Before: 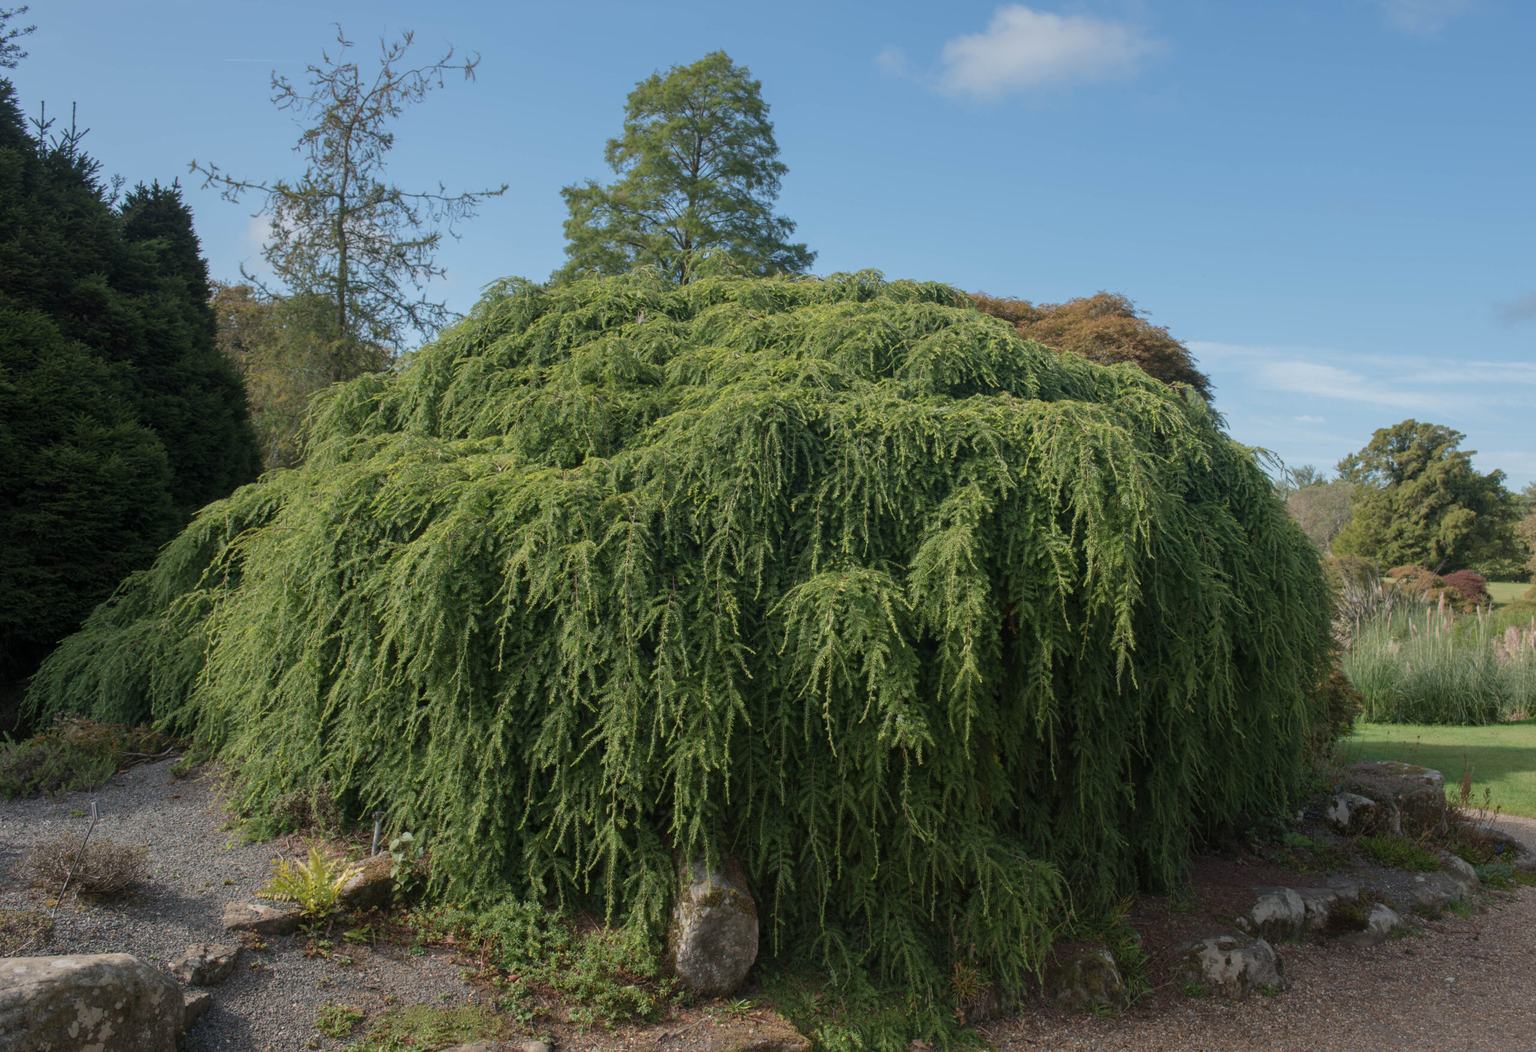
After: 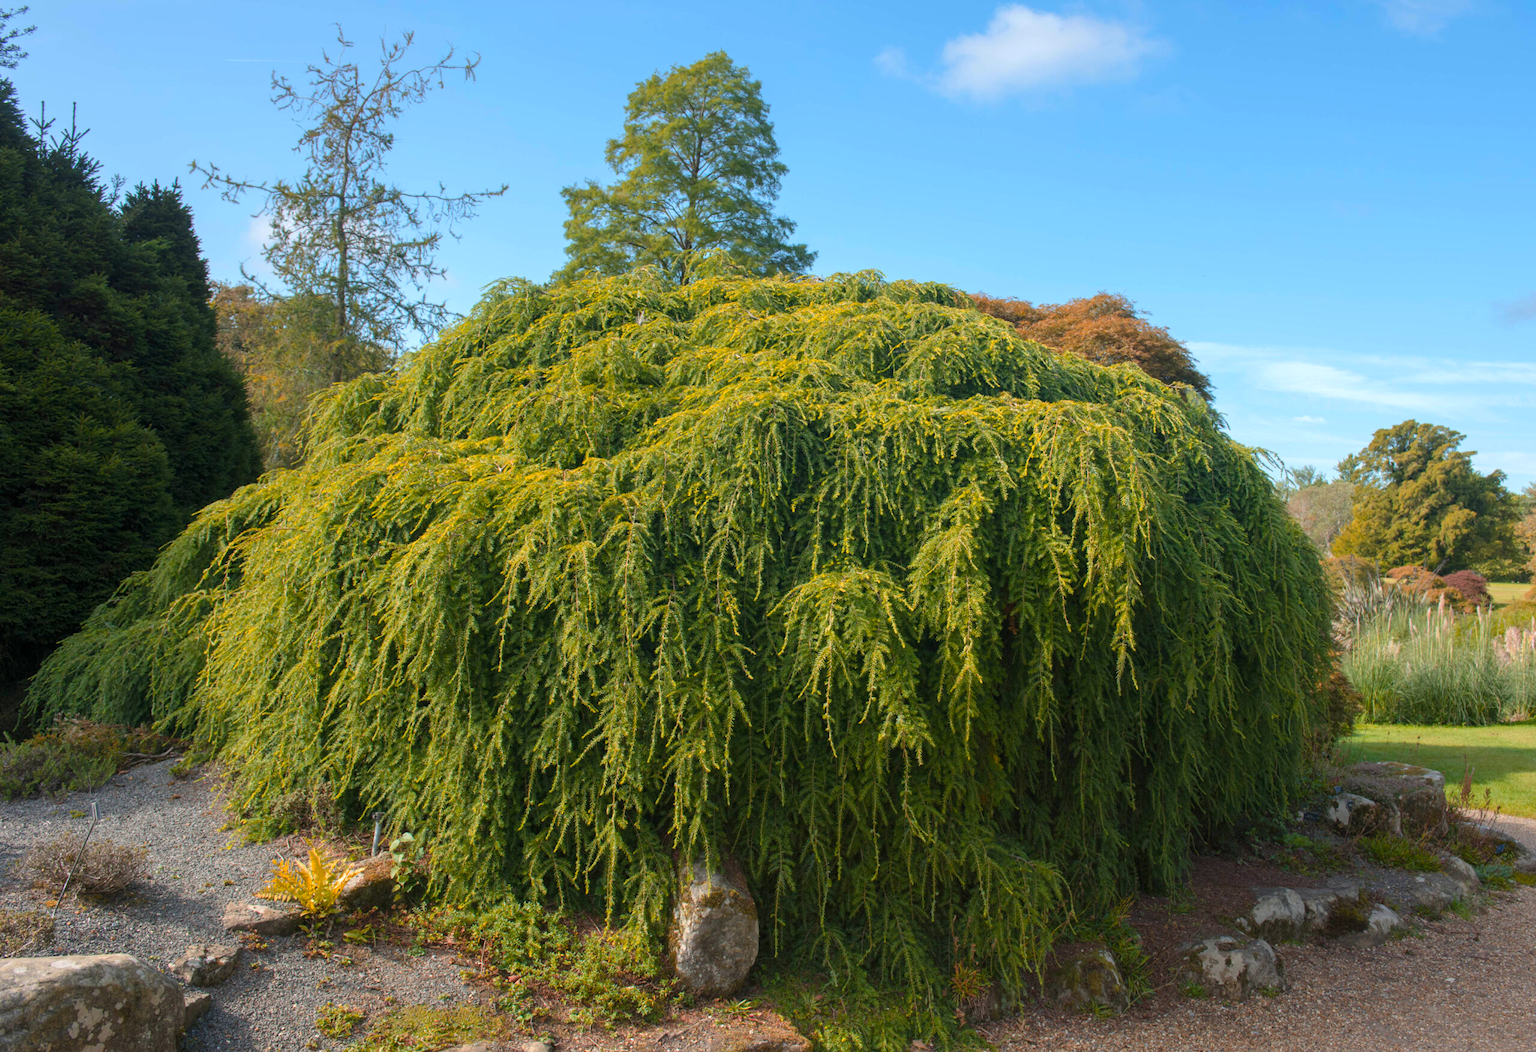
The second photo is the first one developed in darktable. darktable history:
color balance rgb: perceptual saturation grading › global saturation 39.268%, global vibrance 9.45%
color zones: curves: ch1 [(0, 0.469) (0.072, 0.457) (0.243, 0.494) (0.429, 0.5) (0.571, 0.5) (0.714, 0.5) (0.857, 0.5) (1, 0.469)]; ch2 [(0, 0.499) (0.143, 0.467) (0.242, 0.436) (0.429, 0.493) (0.571, 0.5) (0.714, 0.5) (0.857, 0.5) (1, 0.499)]
exposure: exposure 0.58 EV, compensate highlight preservation false
